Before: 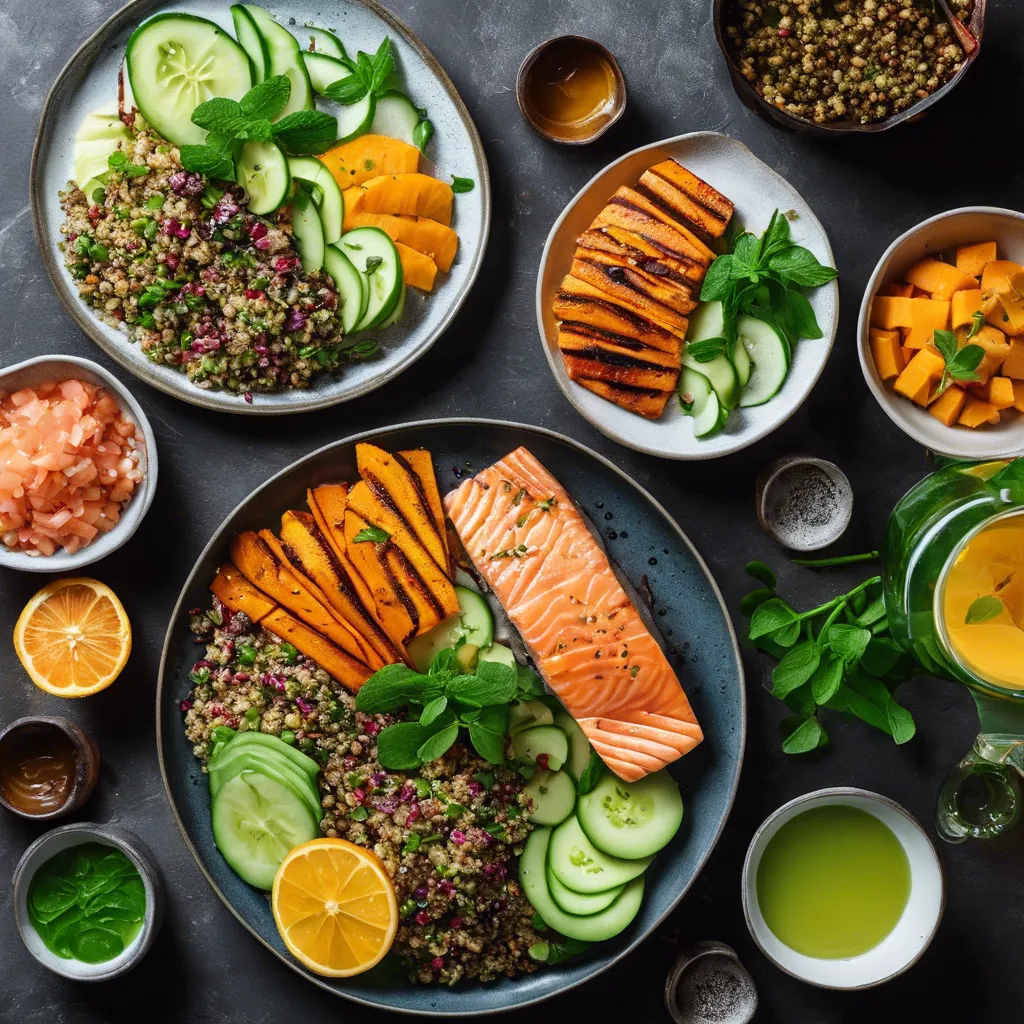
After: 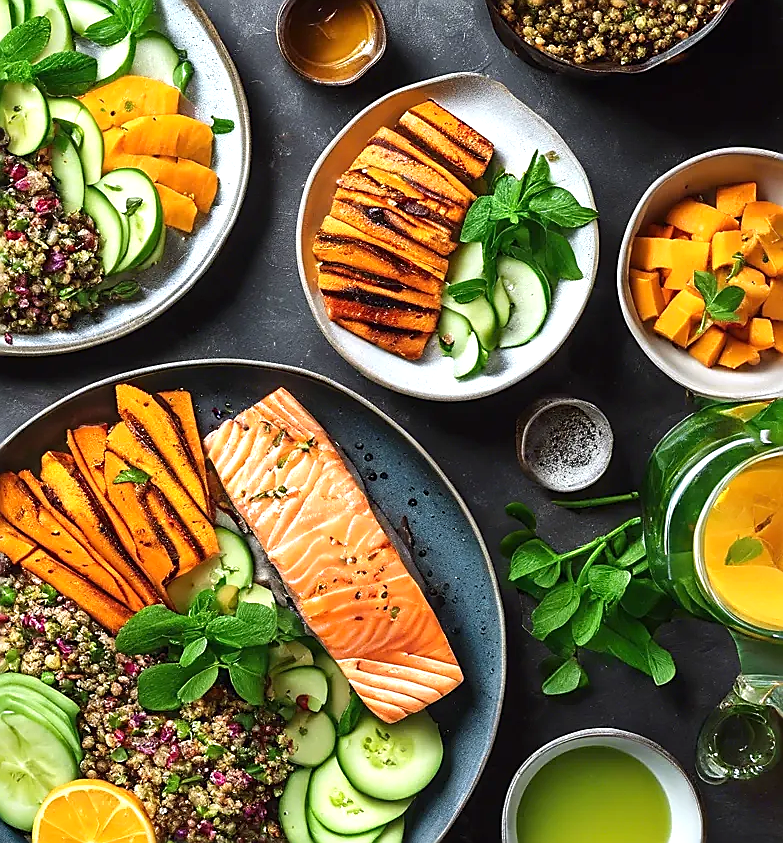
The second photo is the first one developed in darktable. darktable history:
crop: left 23.439%, top 5.821%, bottom 11.827%
exposure: exposure 0.602 EV, compensate highlight preservation false
sharpen: radius 1.383, amount 1.241, threshold 0.844
